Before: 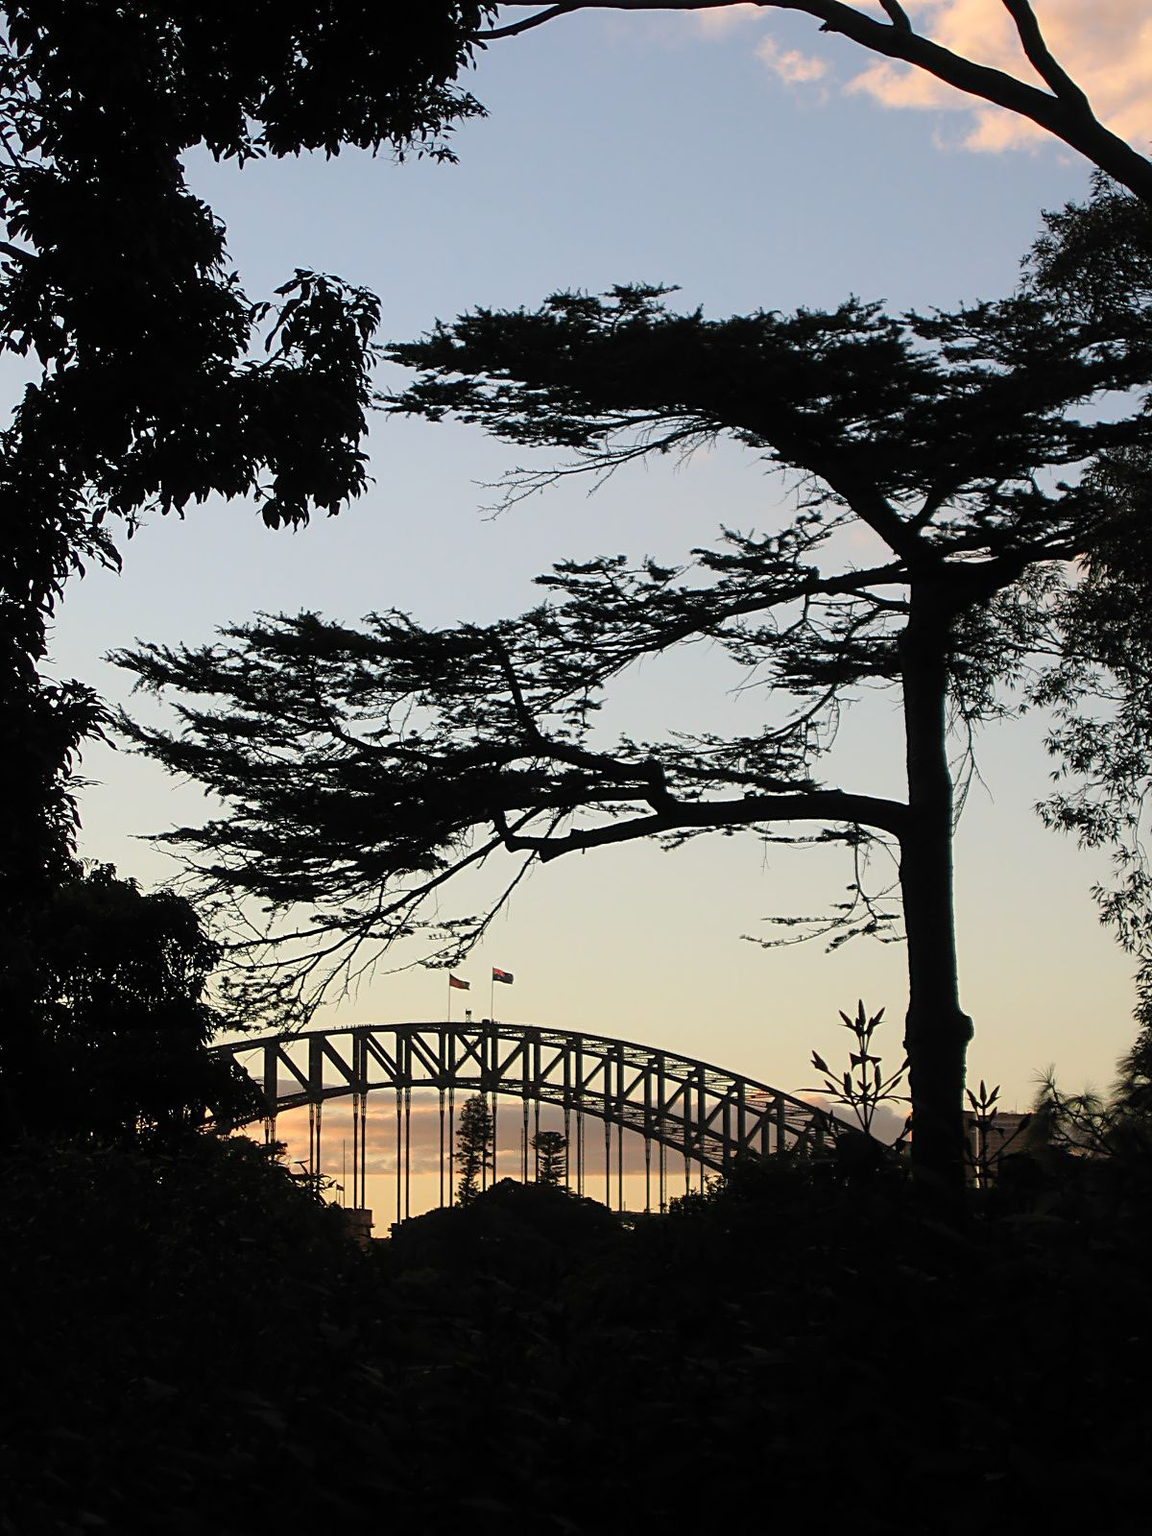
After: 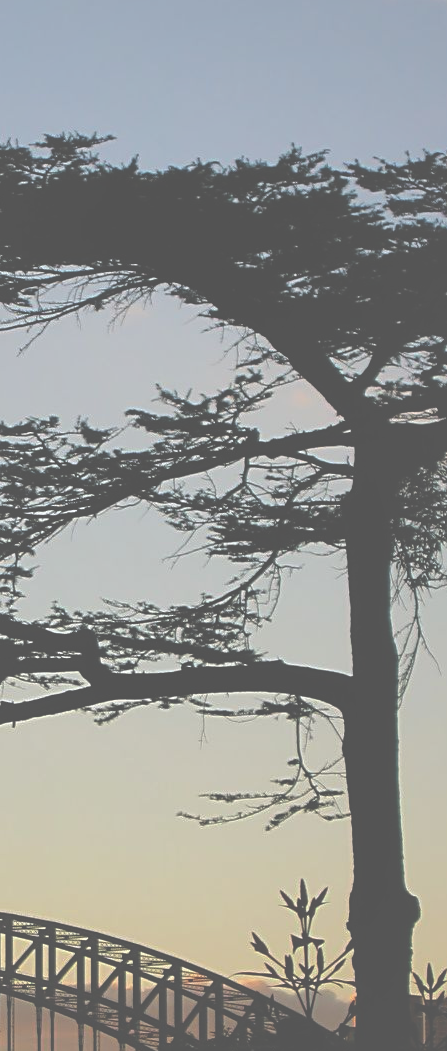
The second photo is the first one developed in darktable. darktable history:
crop and rotate: left 49.571%, top 10.136%, right 13.179%, bottom 24.15%
exposure: black level correction -0.087, compensate highlight preservation false
shadows and highlights: on, module defaults
